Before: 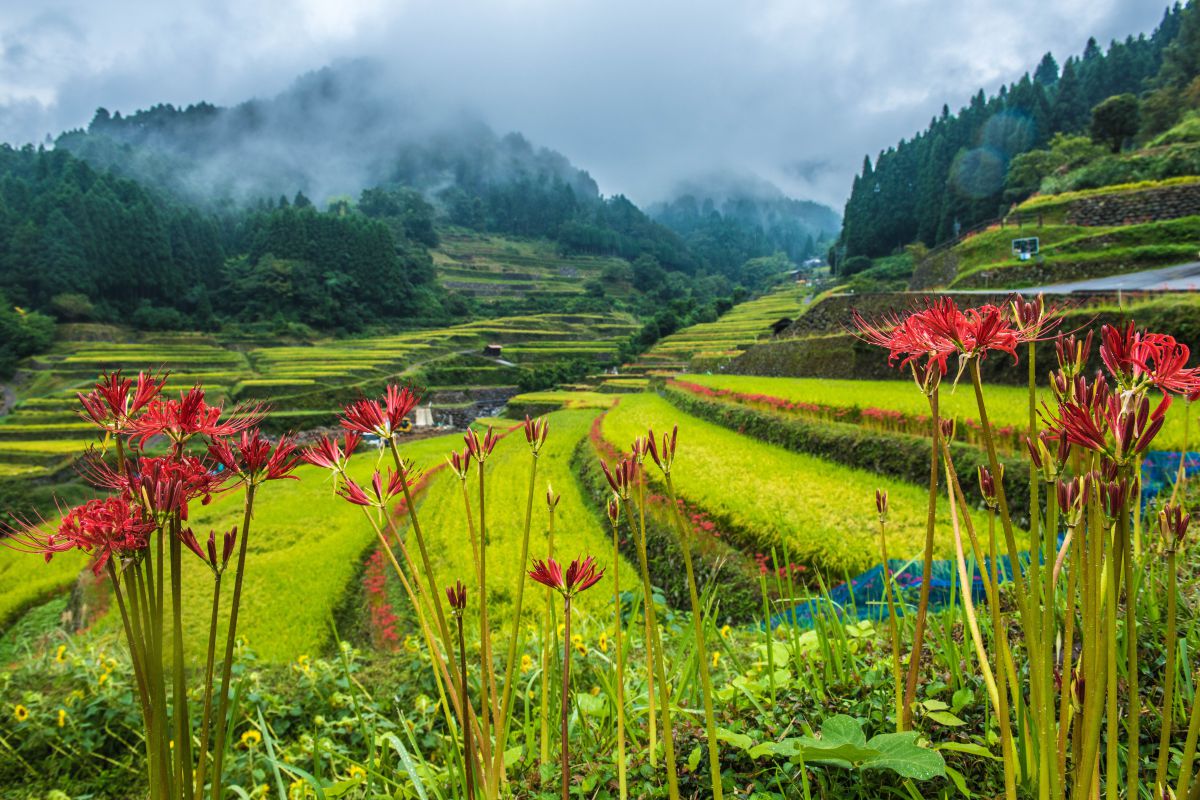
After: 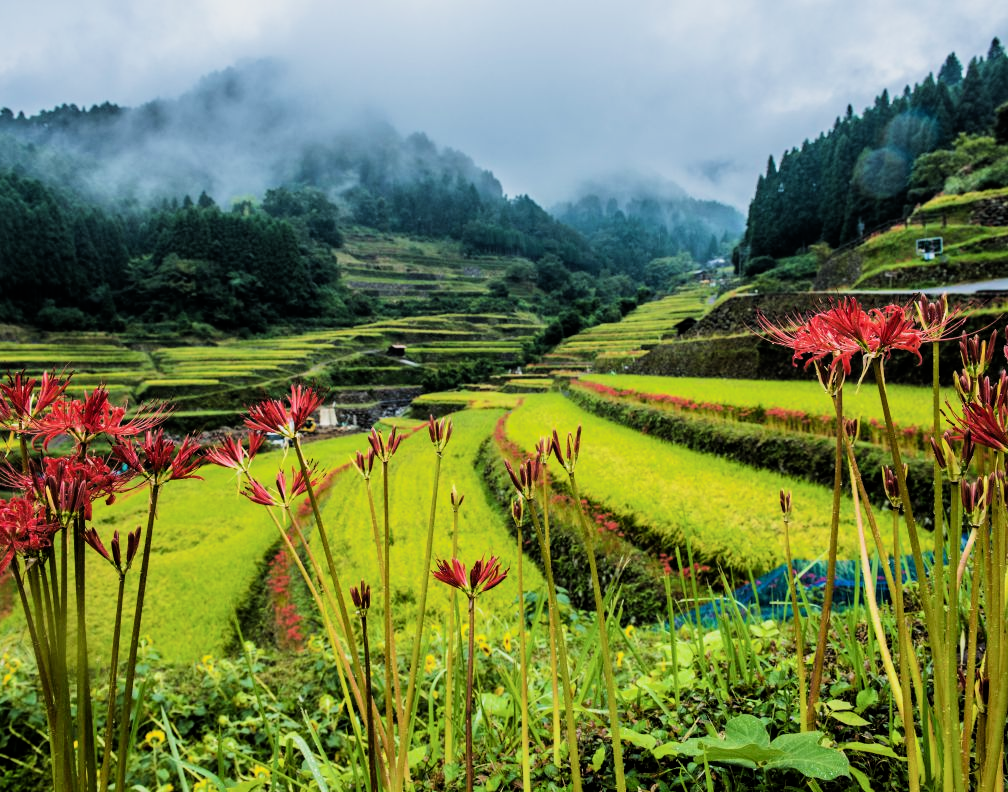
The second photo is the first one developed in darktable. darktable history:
filmic rgb: black relative exposure -5 EV, white relative exposure 3.5 EV, hardness 3.19, contrast 1.4, highlights saturation mix -30%
crop: left 8.026%, right 7.374%
